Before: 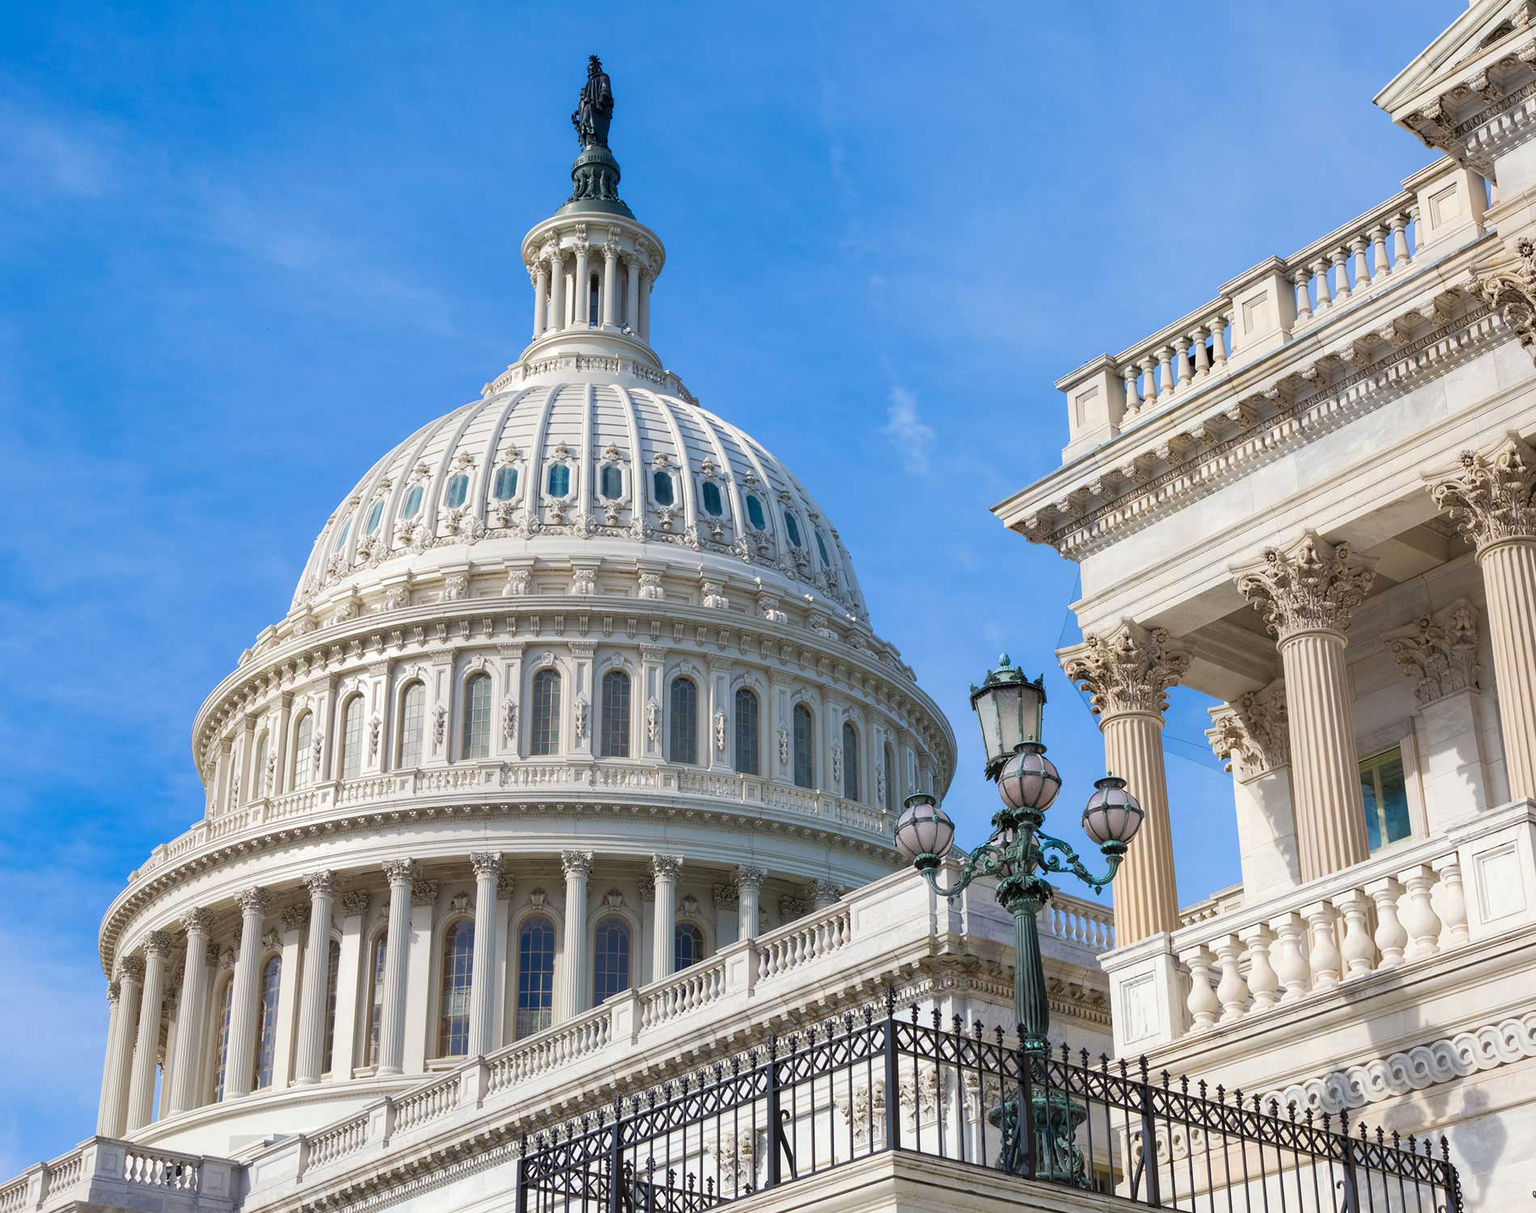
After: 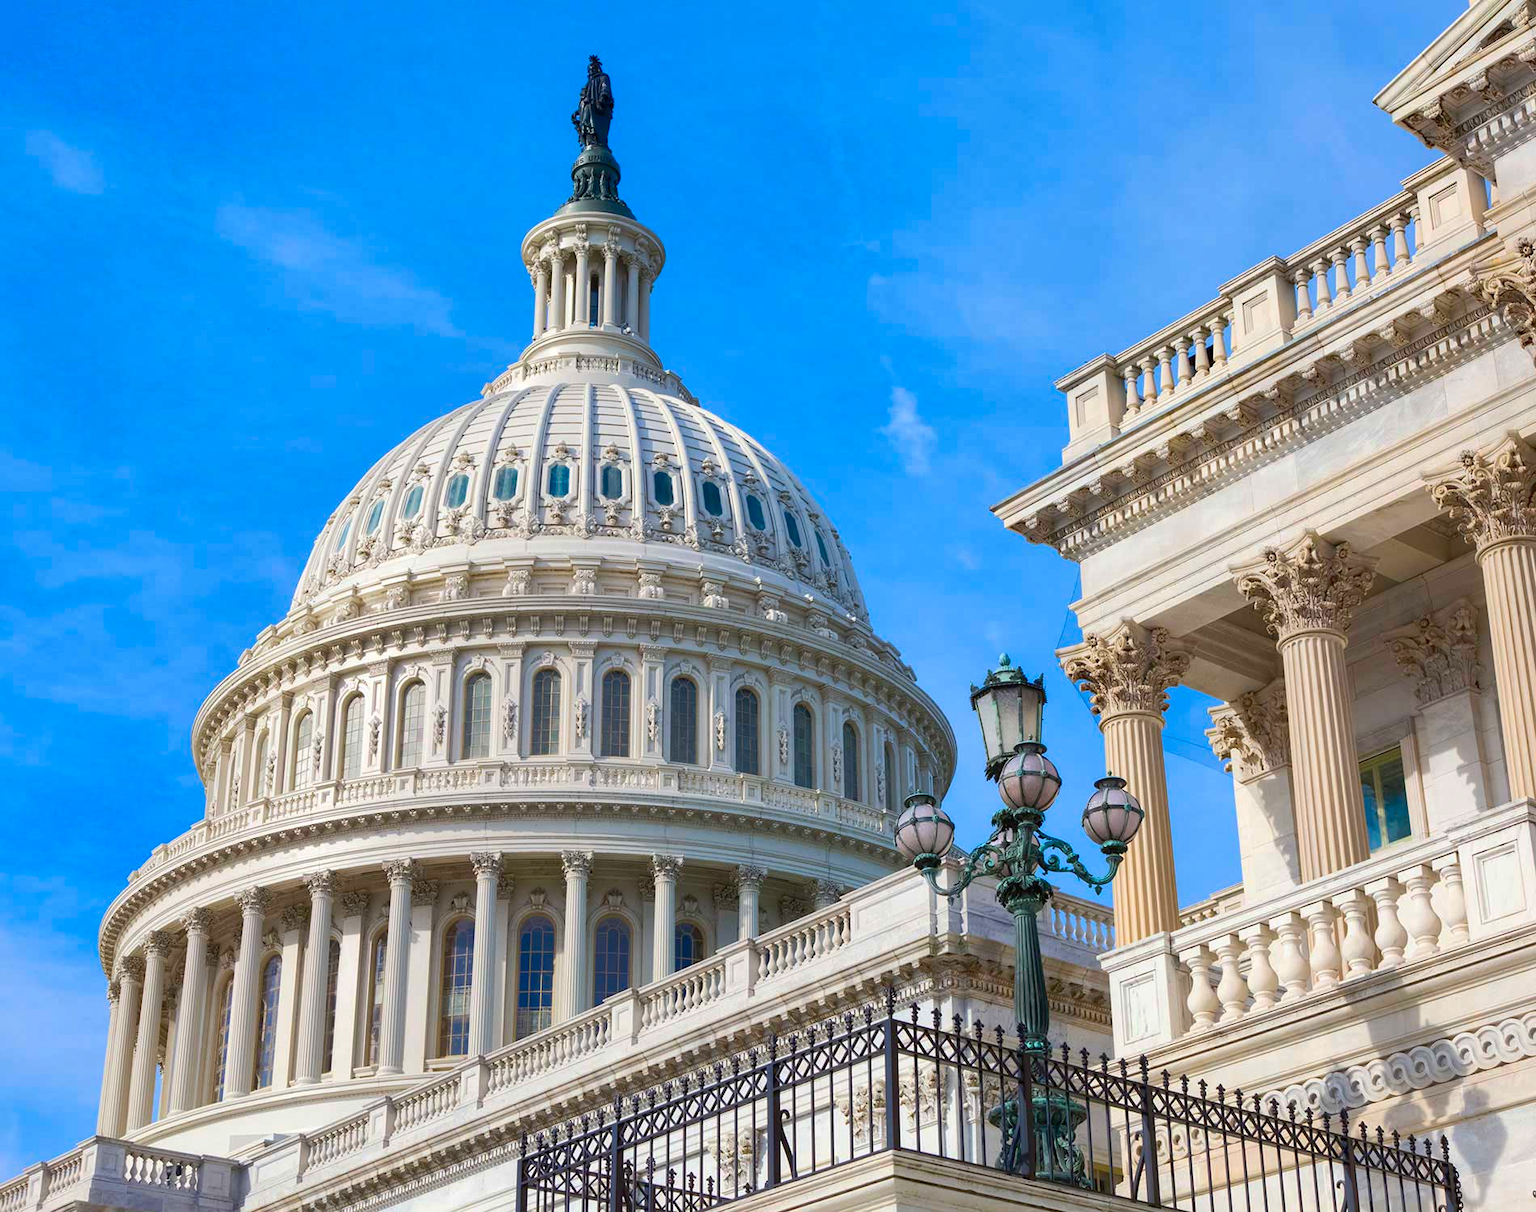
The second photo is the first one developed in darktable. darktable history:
contrast brightness saturation: contrast 0.16, saturation 0.32
shadows and highlights: on, module defaults
